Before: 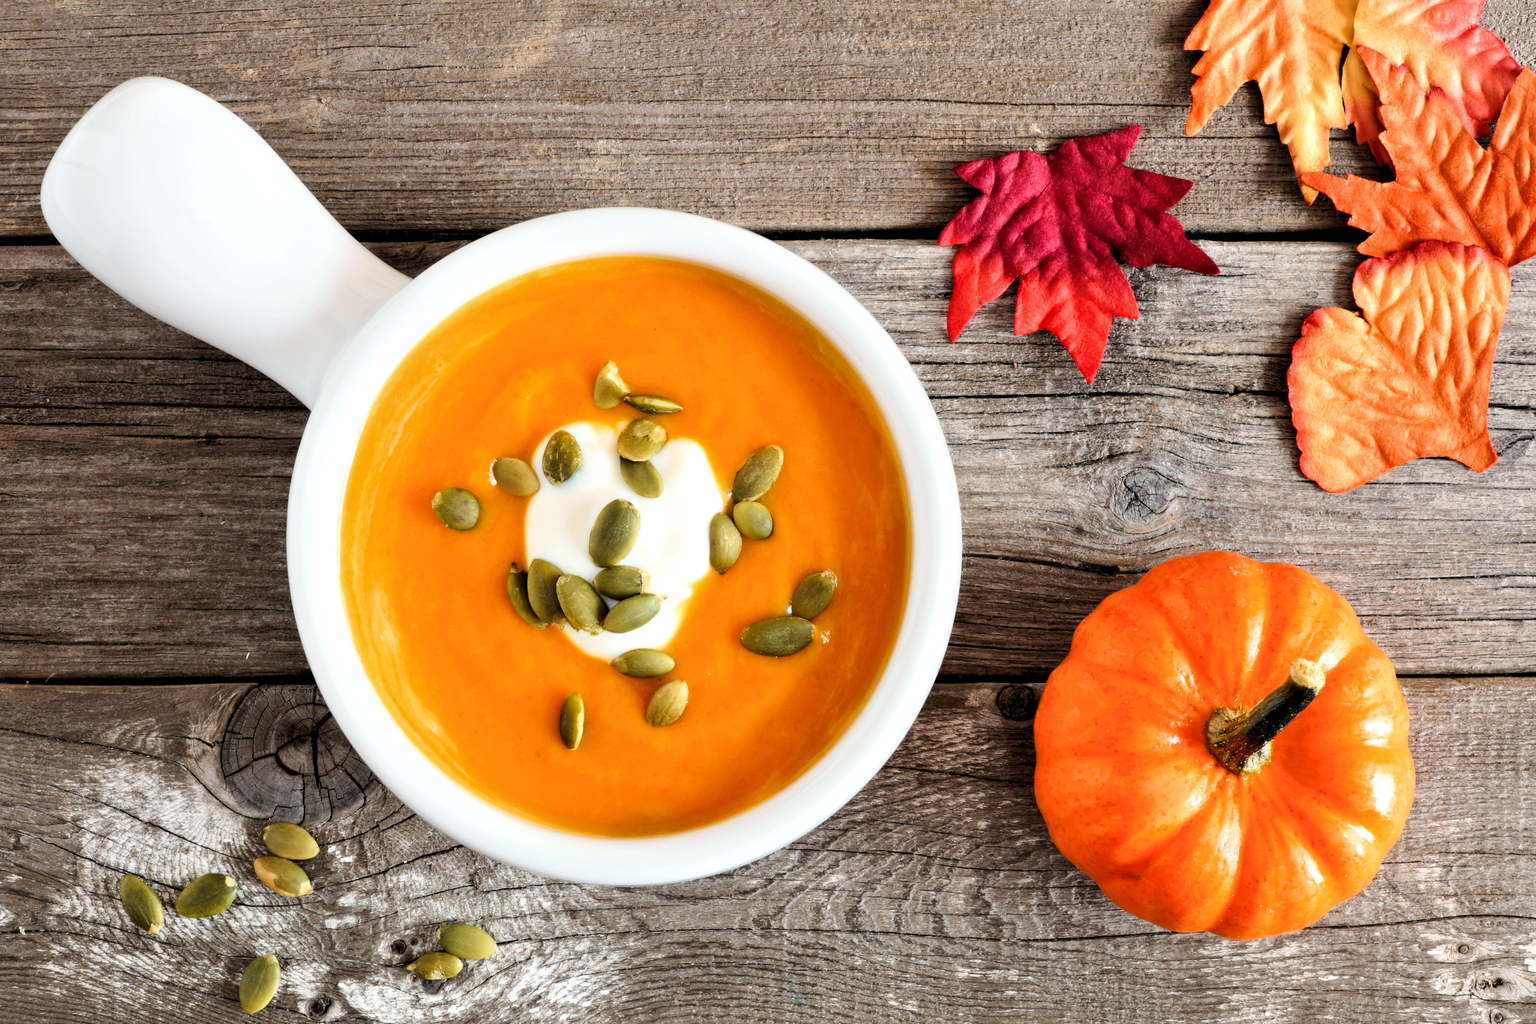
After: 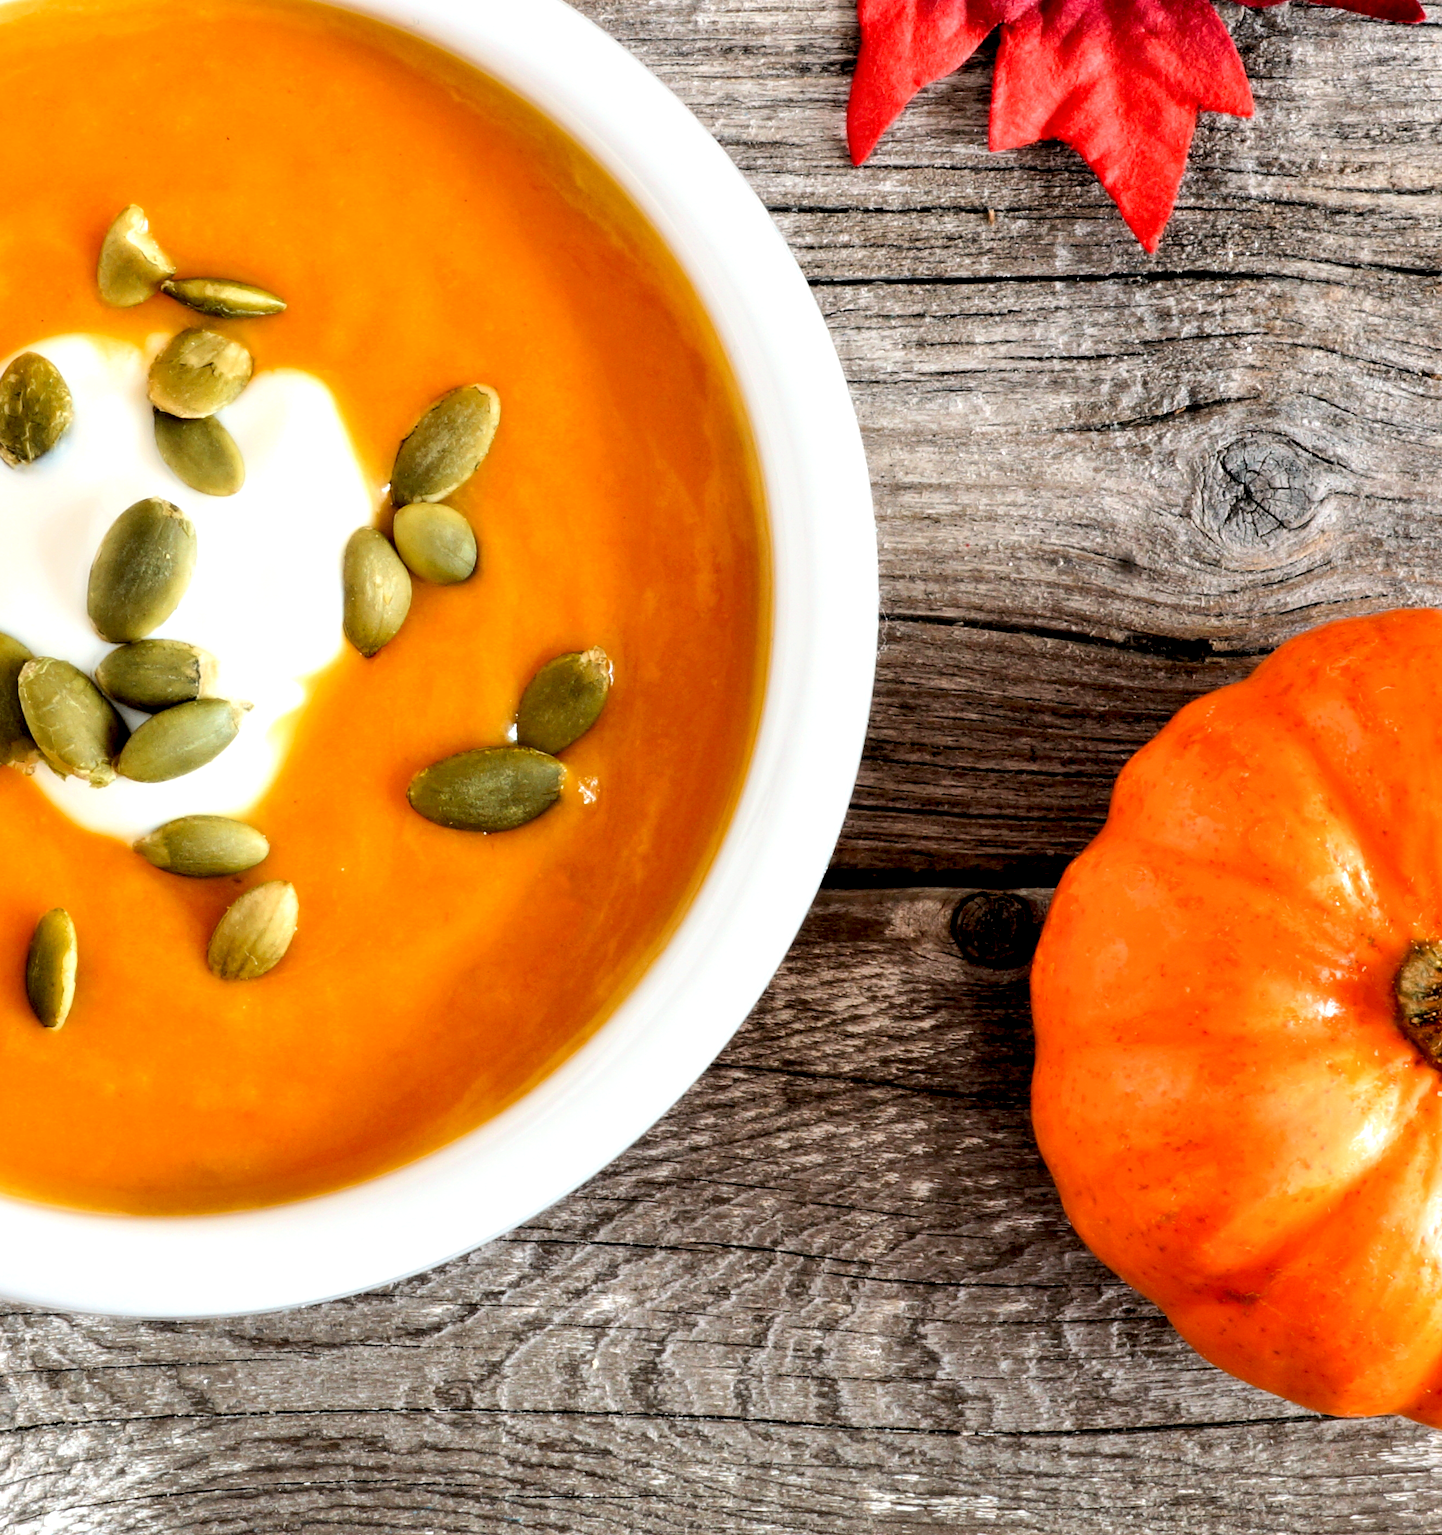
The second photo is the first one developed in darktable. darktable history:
crop: left 35.683%, top 25.818%, right 20.023%, bottom 3.424%
exposure: black level correction 0.007, exposure 0.155 EV, compensate highlight preservation false
local contrast: highlights 100%, shadows 100%, detail 119%, midtone range 0.2
